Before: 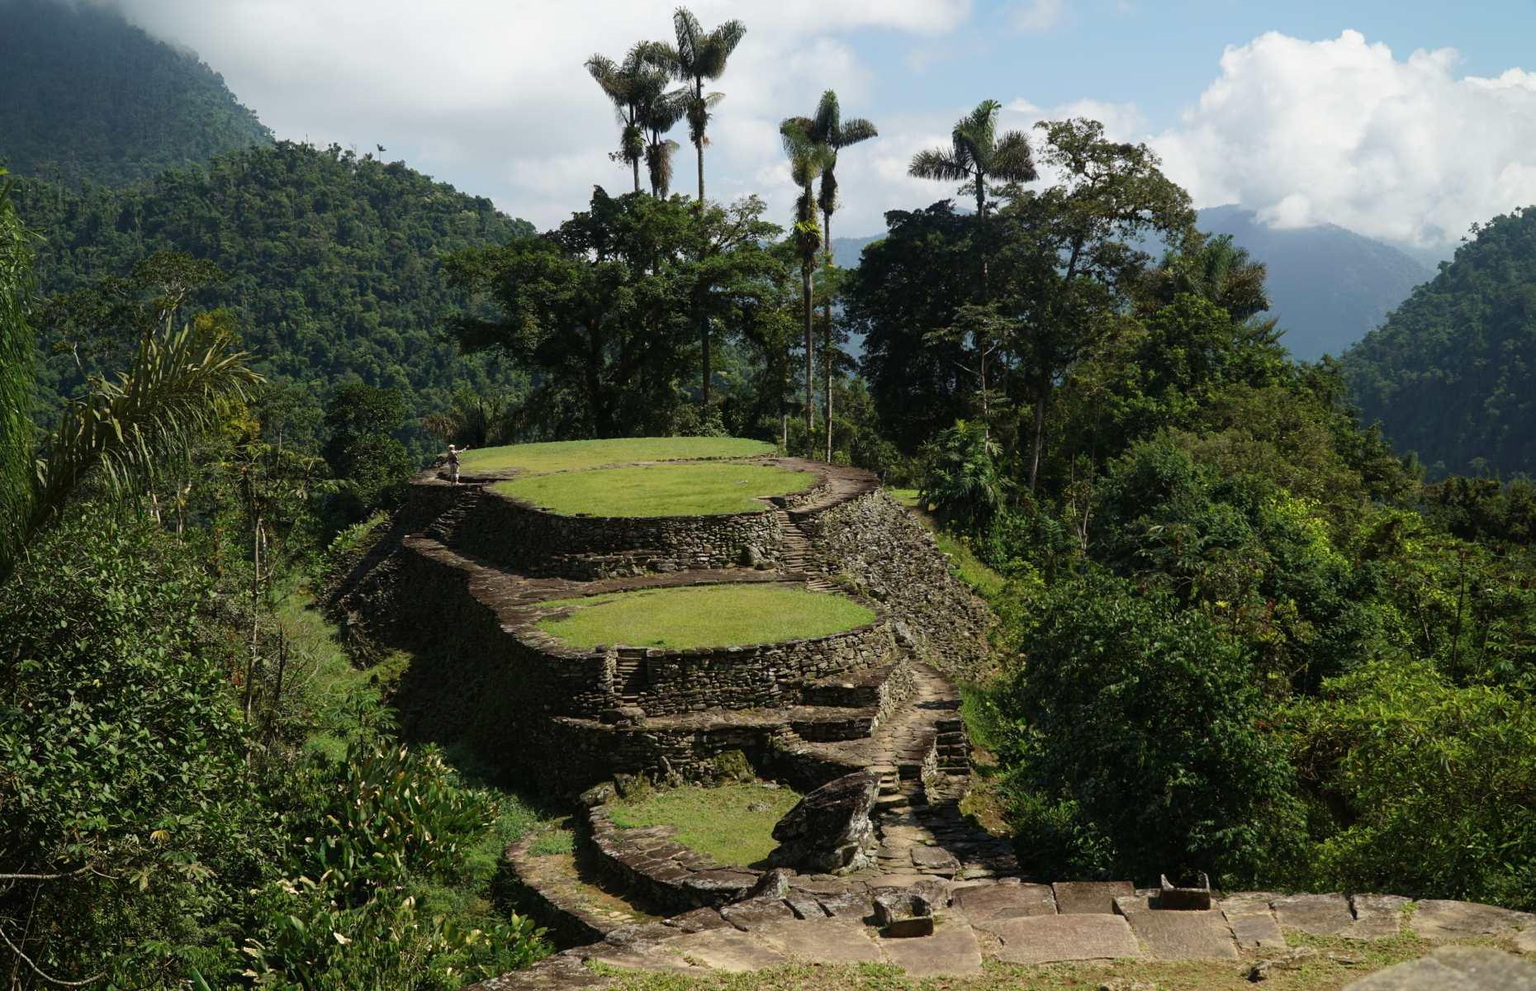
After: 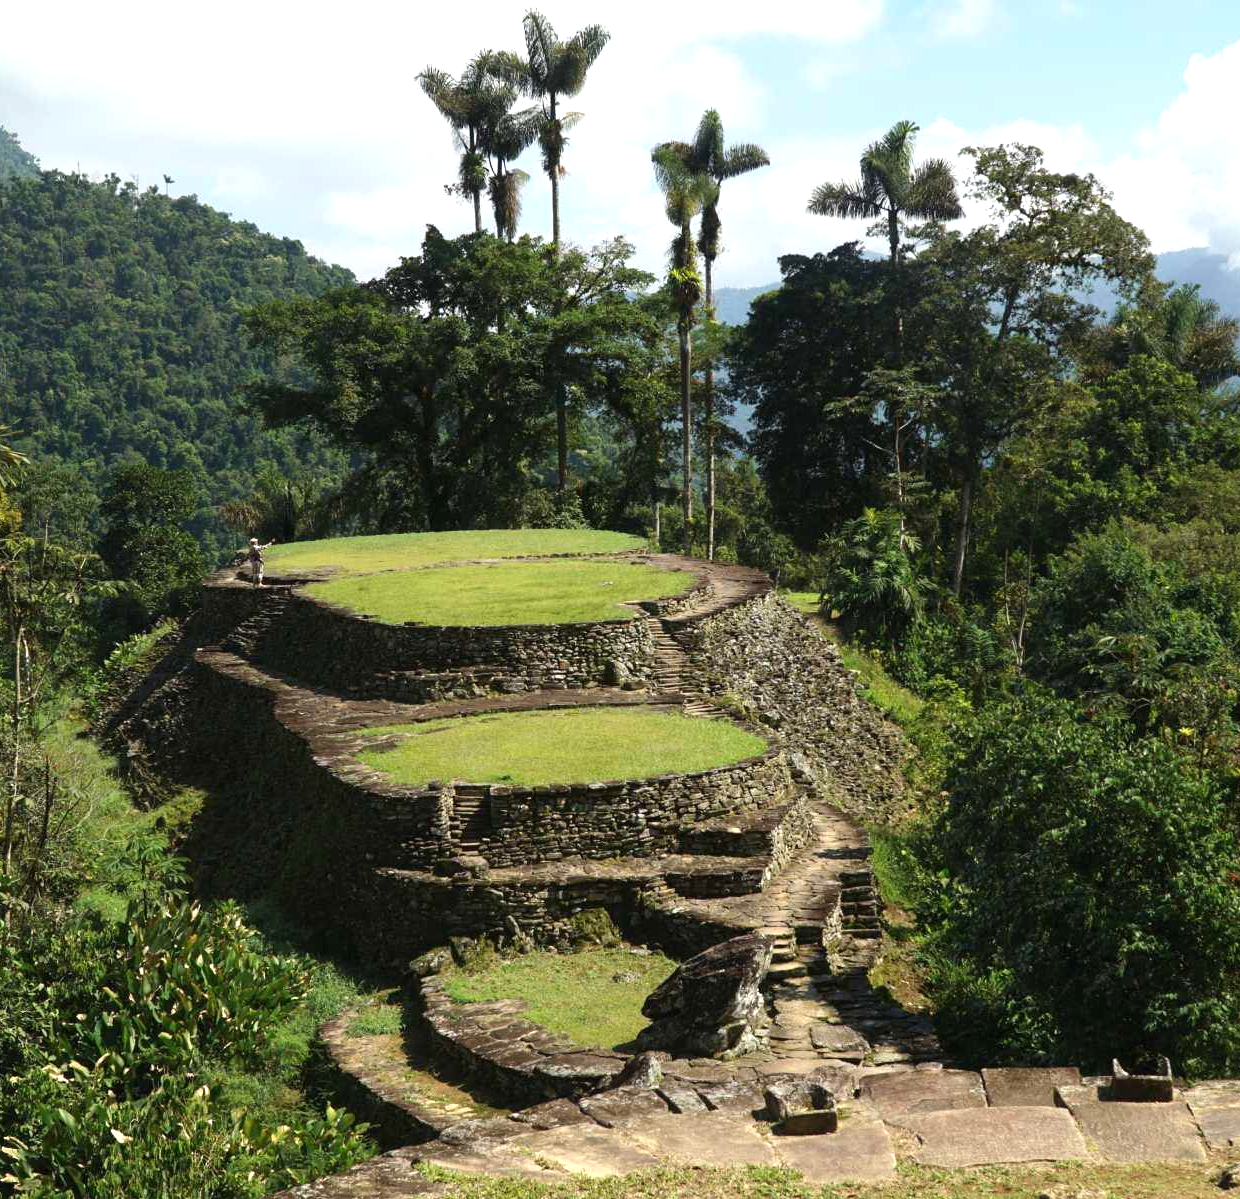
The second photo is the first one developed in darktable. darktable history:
crop and rotate: left 15.754%, right 17.579%
exposure: black level correction 0, exposure 0.7 EV, compensate exposure bias true, compensate highlight preservation false
